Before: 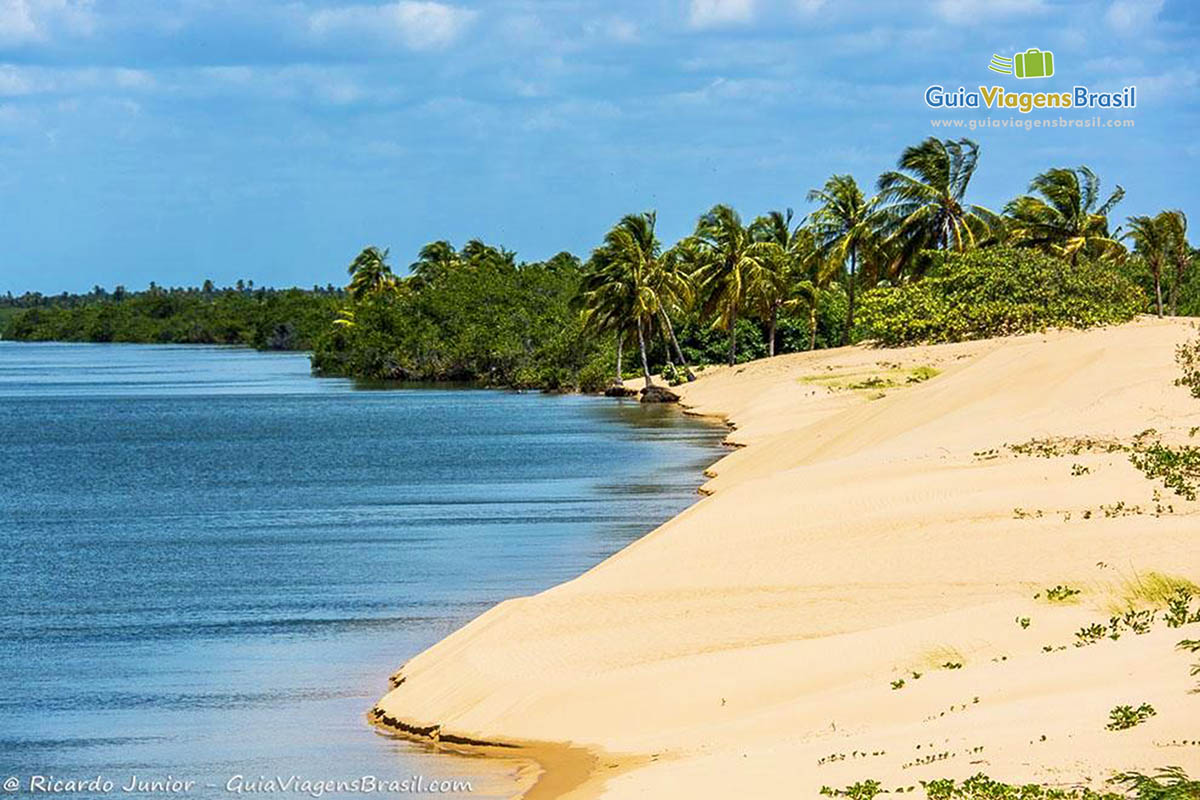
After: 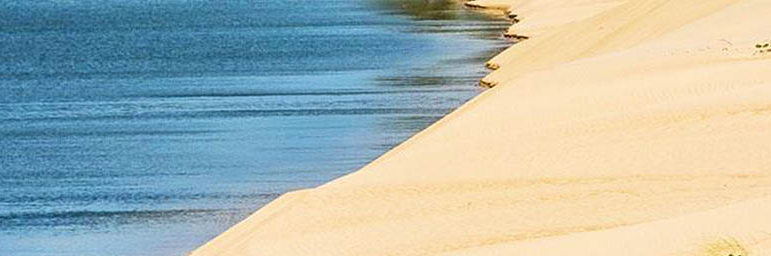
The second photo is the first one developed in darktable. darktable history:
base curve: curves: ch0 [(0, 0) (0.989, 0.992)]
crop: left 18.202%, top 51.109%, right 17.516%, bottom 16.81%
